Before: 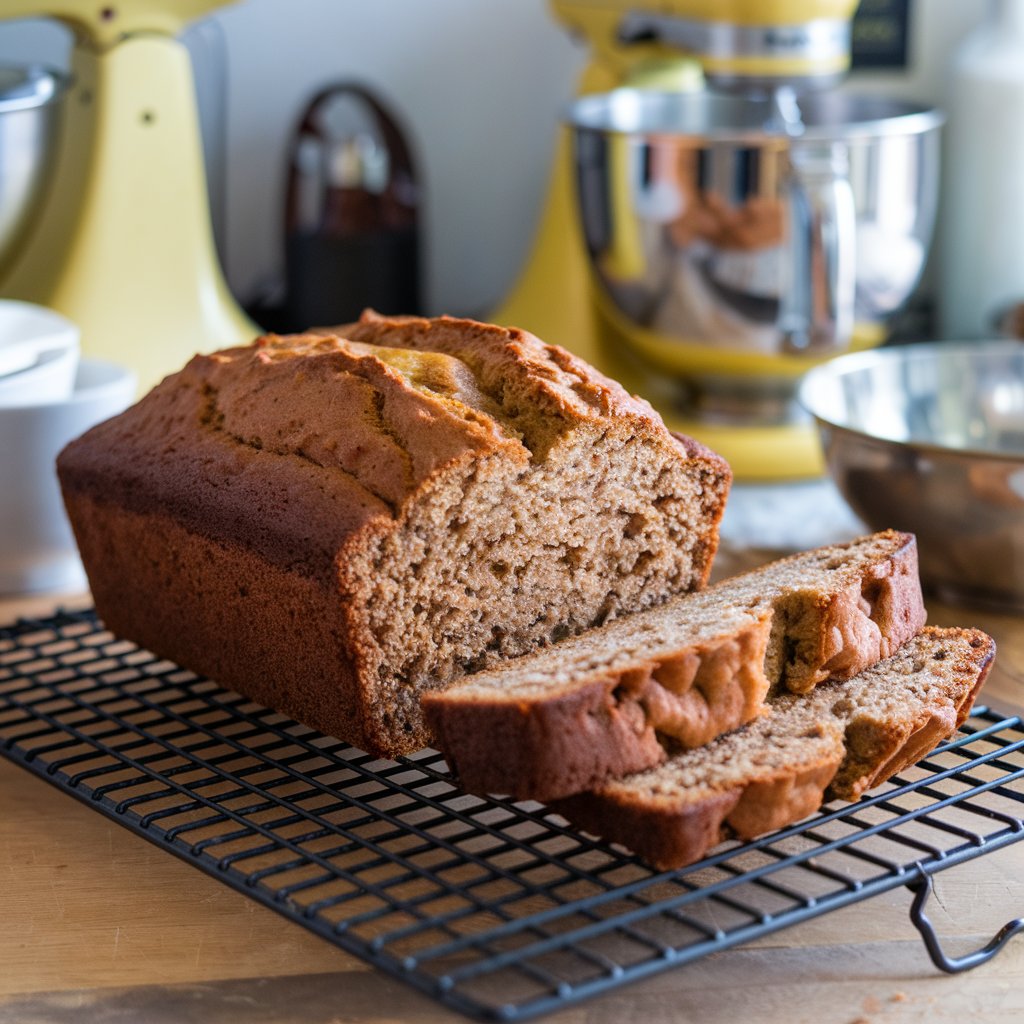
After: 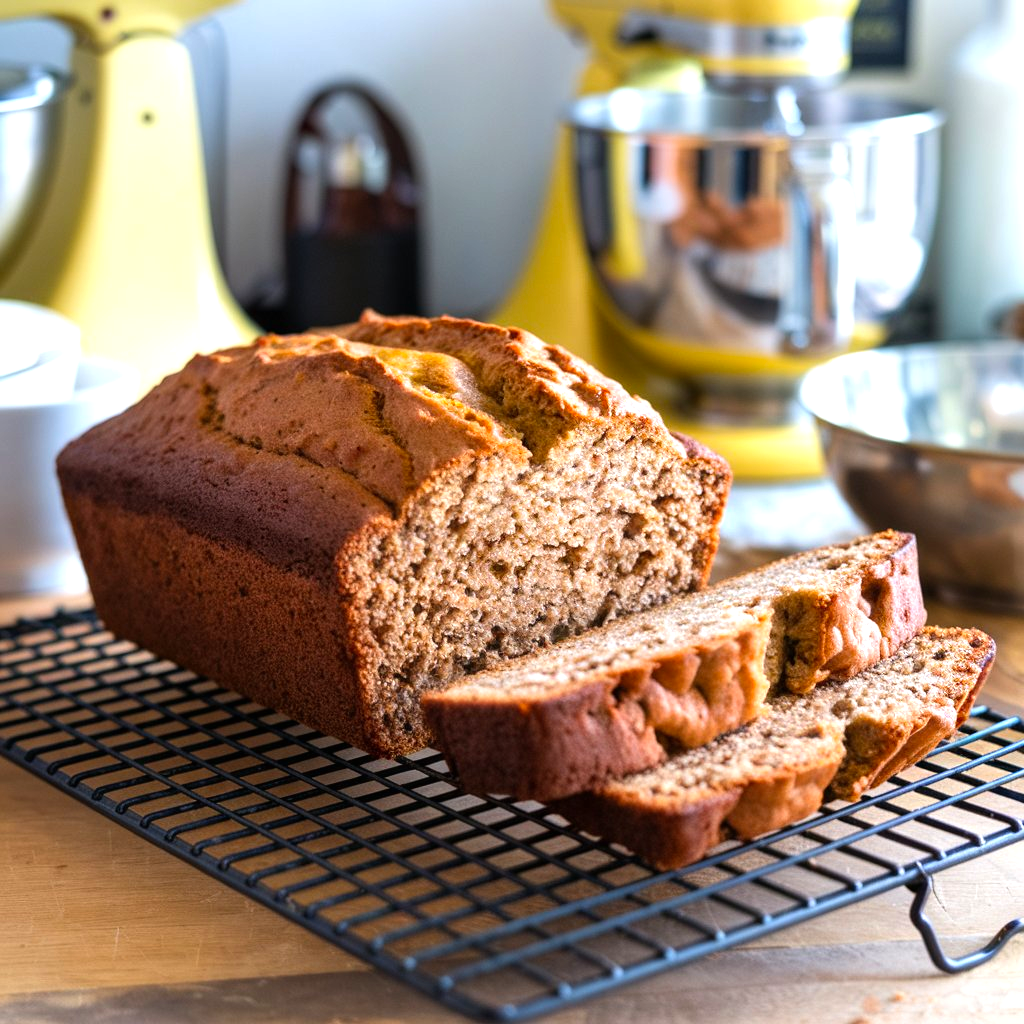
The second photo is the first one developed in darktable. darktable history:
exposure: black level correction 0, exposure 0.5 EV, compensate exposure bias true, compensate highlight preservation false
color balance: contrast 8.5%, output saturation 105%
